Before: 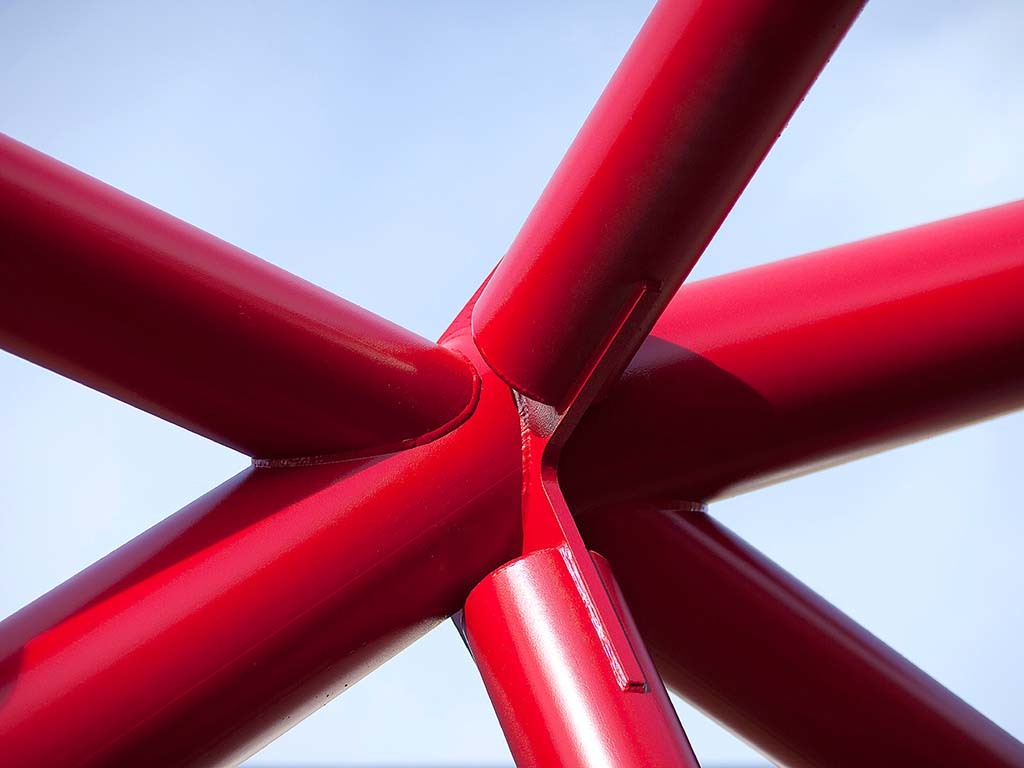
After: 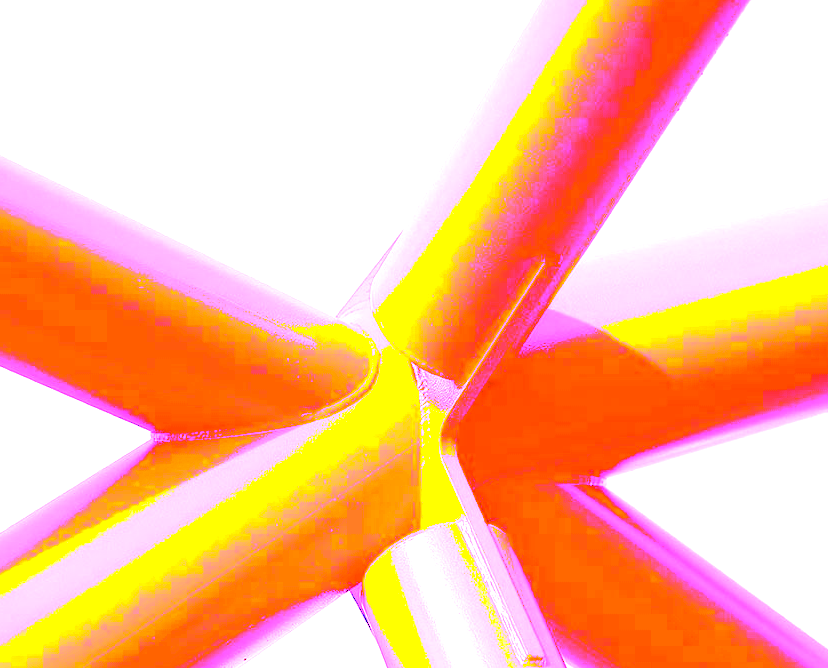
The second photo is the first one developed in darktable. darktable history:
color balance rgb: perceptual saturation grading › global saturation 20%, global vibrance 20%
white balance: red 8, blue 8
color contrast: green-magenta contrast 0.81
crop: left 9.929%, top 3.475%, right 9.188%, bottom 9.529%
